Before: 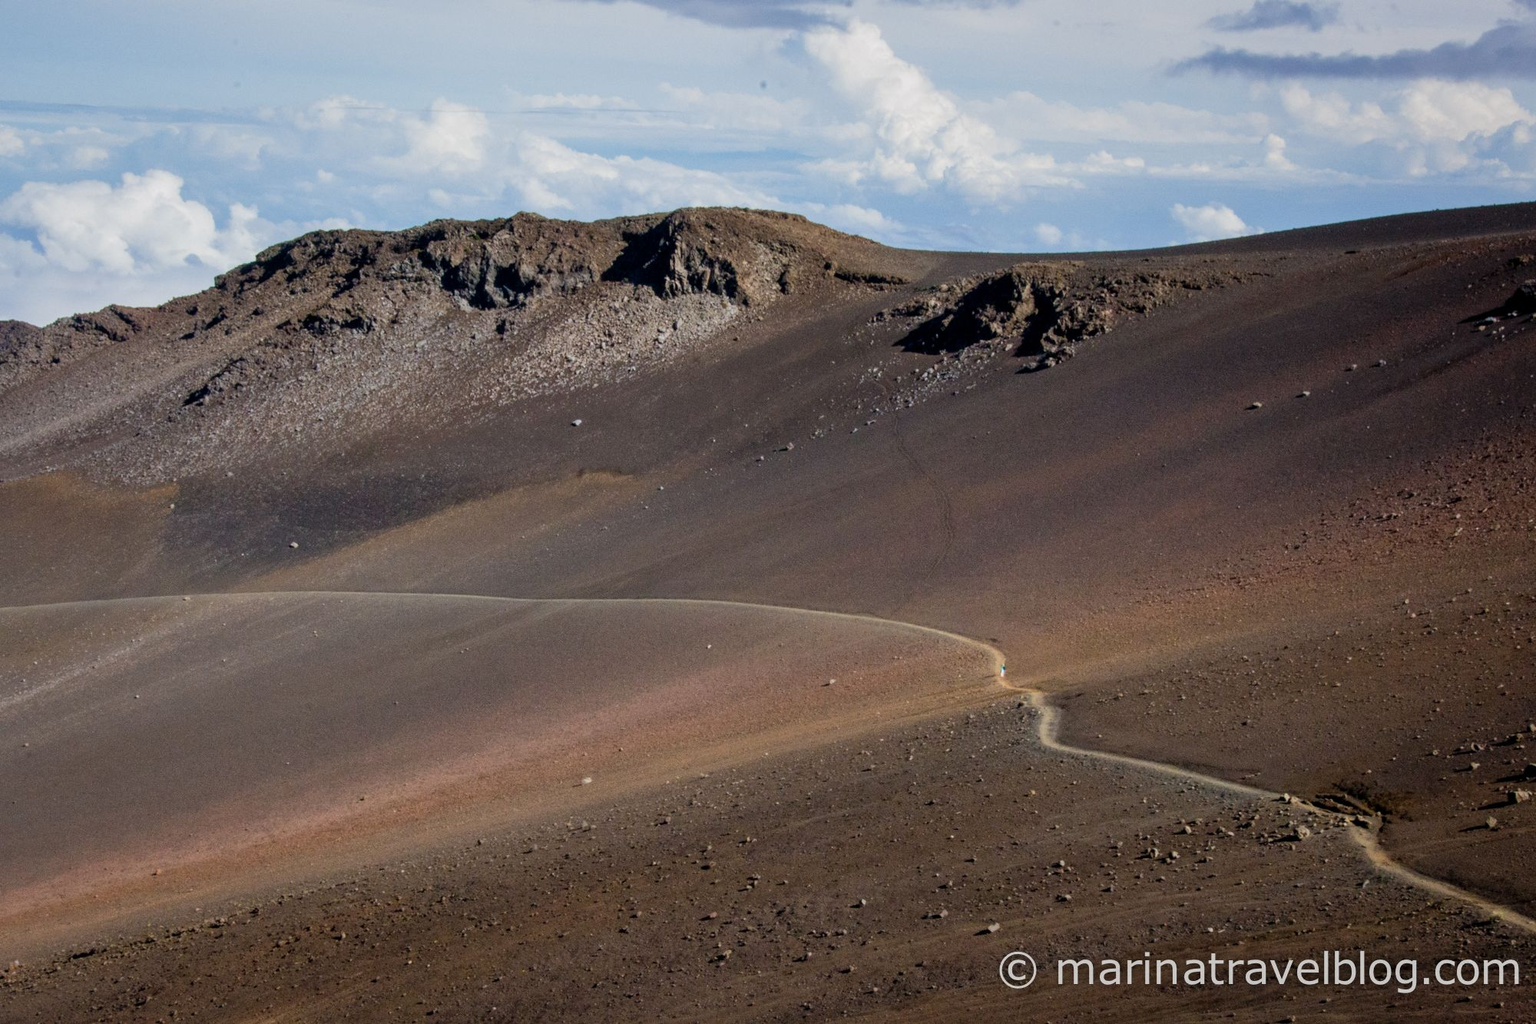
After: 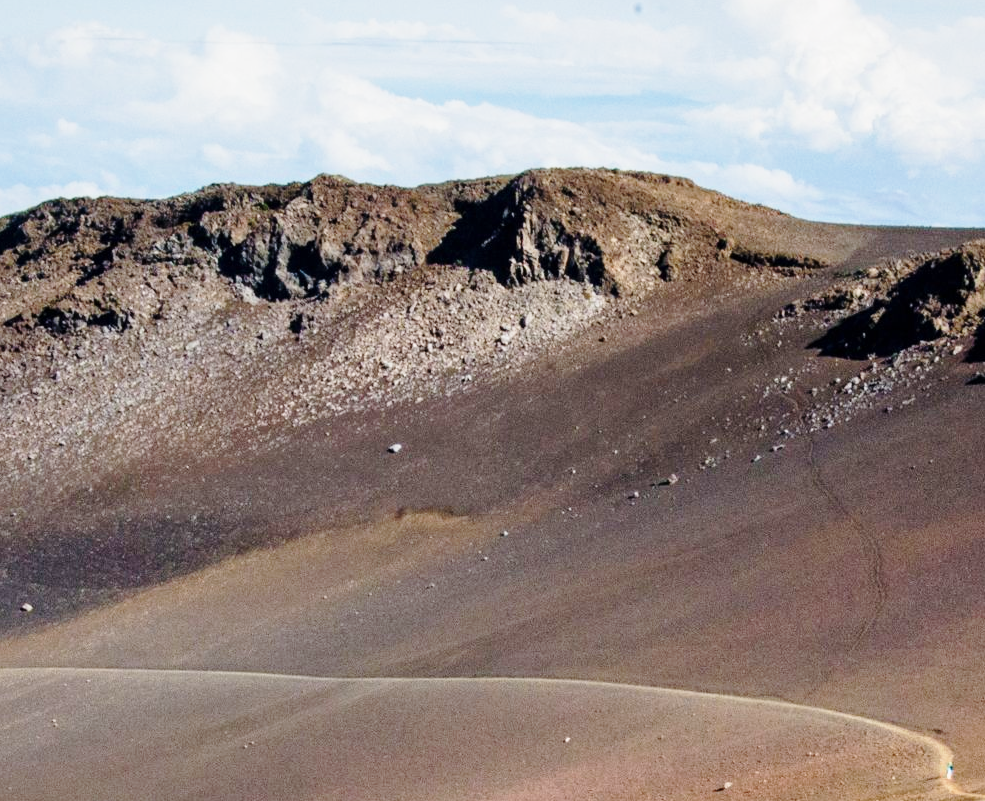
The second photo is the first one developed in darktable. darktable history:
crop: left 17.835%, top 7.675%, right 32.881%, bottom 32.213%
base curve: curves: ch0 [(0, 0) (0.028, 0.03) (0.121, 0.232) (0.46, 0.748) (0.859, 0.968) (1, 1)], preserve colors none
